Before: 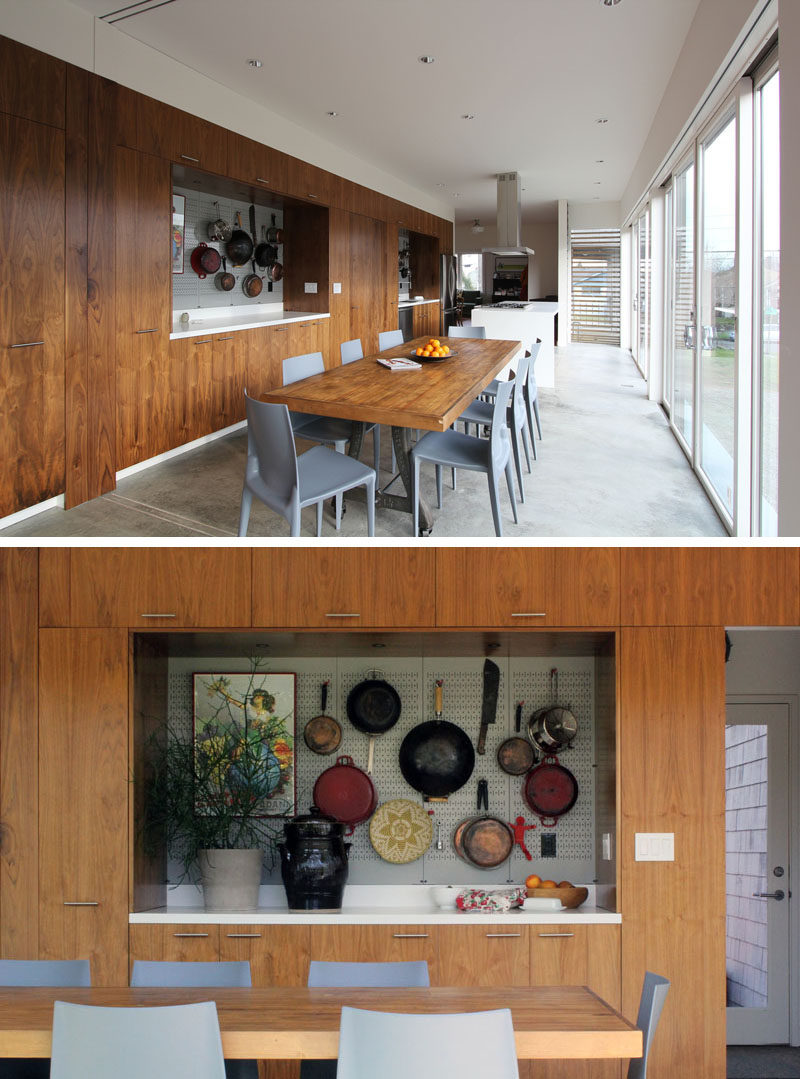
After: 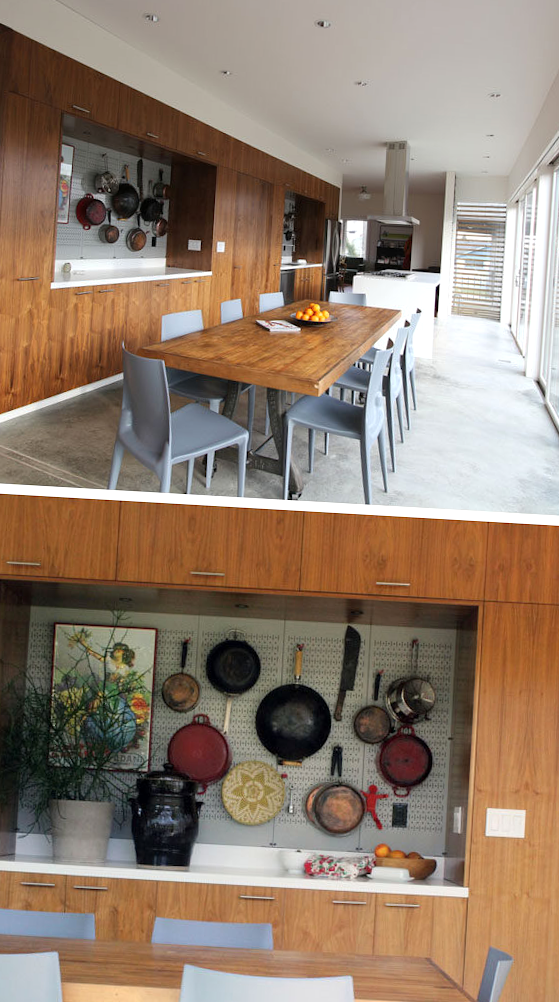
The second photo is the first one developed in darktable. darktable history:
exposure: exposure 0.179 EV, compensate exposure bias true, compensate highlight preservation false
crop and rotate: angle -3.29°, left 13.91%, top 0.032%, right 10.793%, bottom 0.056%
